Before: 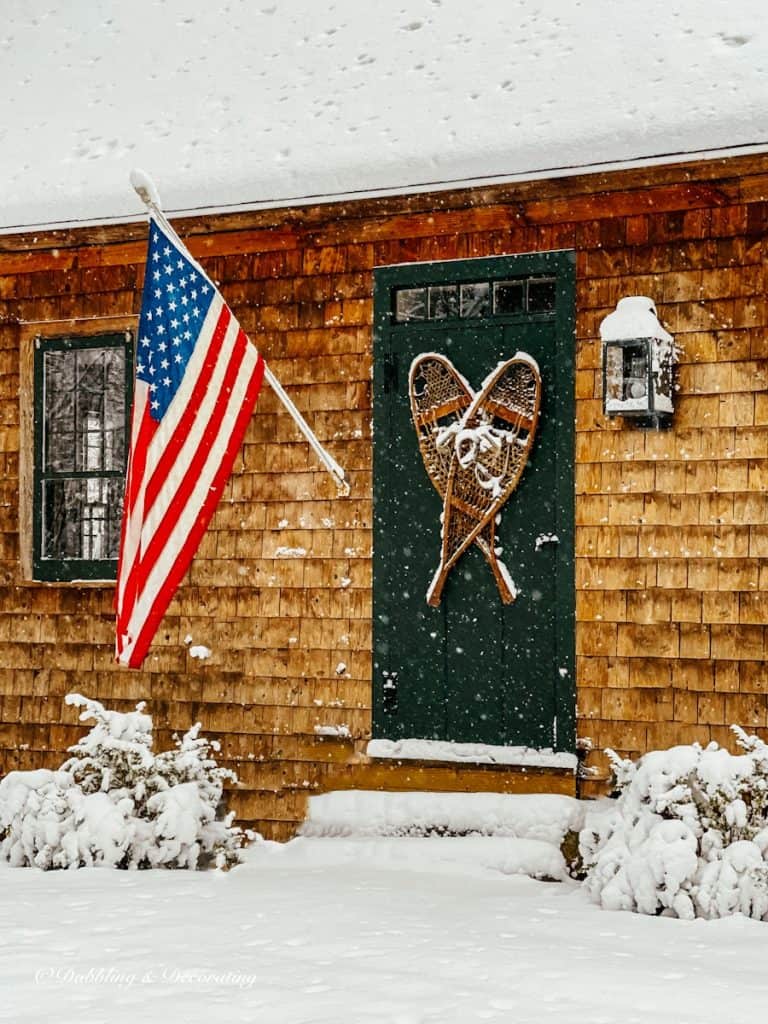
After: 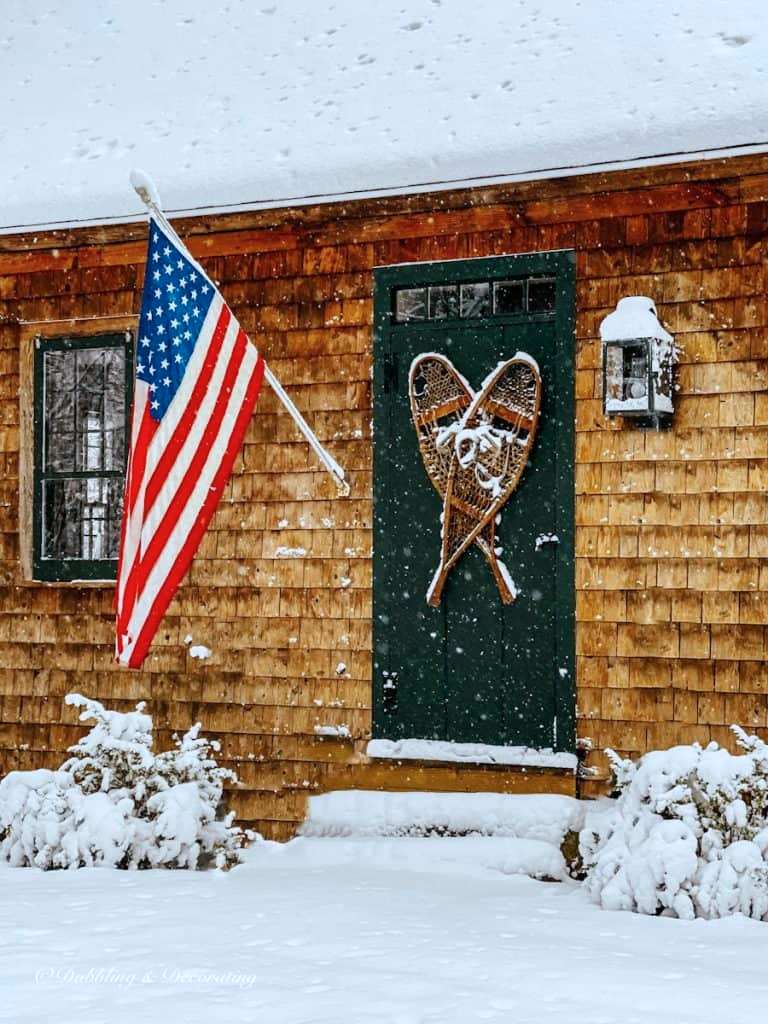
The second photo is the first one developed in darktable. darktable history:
color calibration: x 0.37, y 0.382, temperature 4314.73 K
